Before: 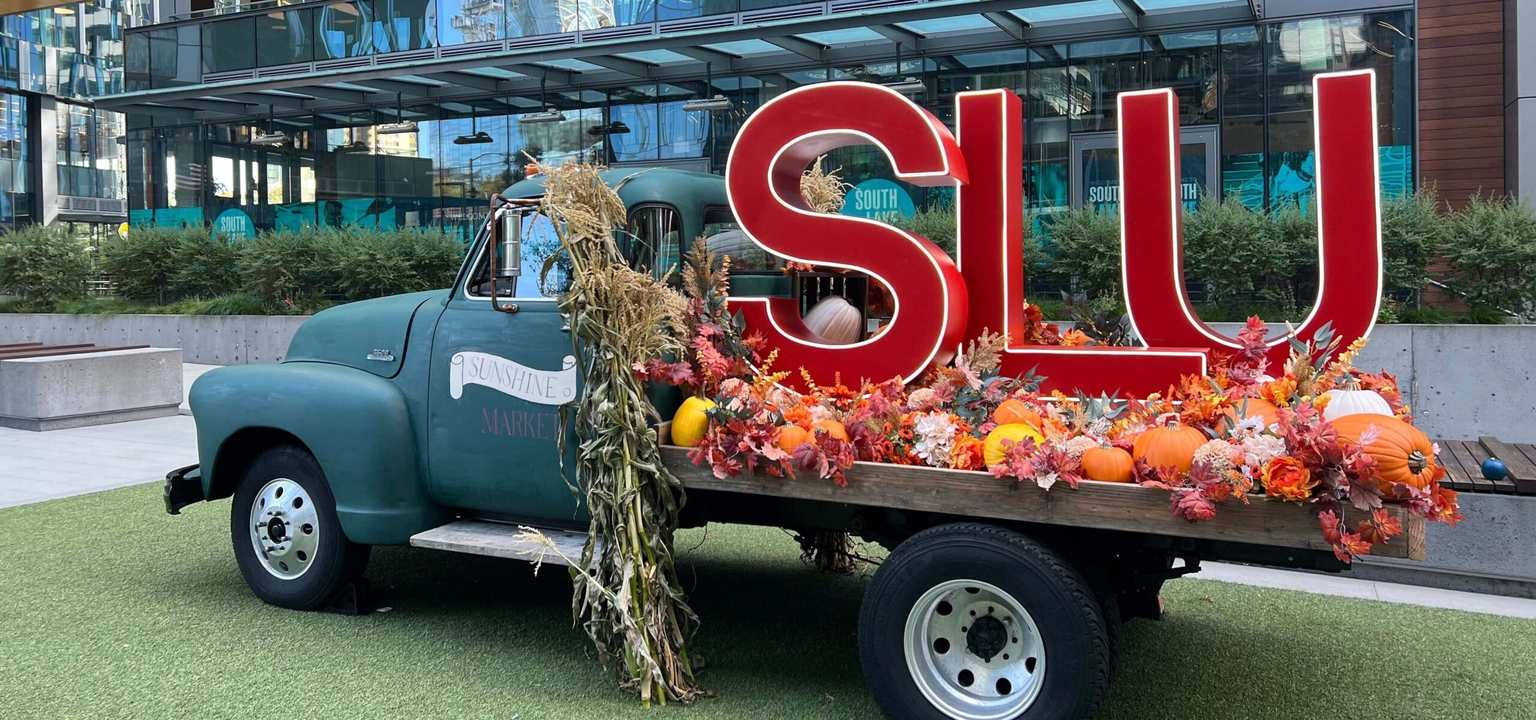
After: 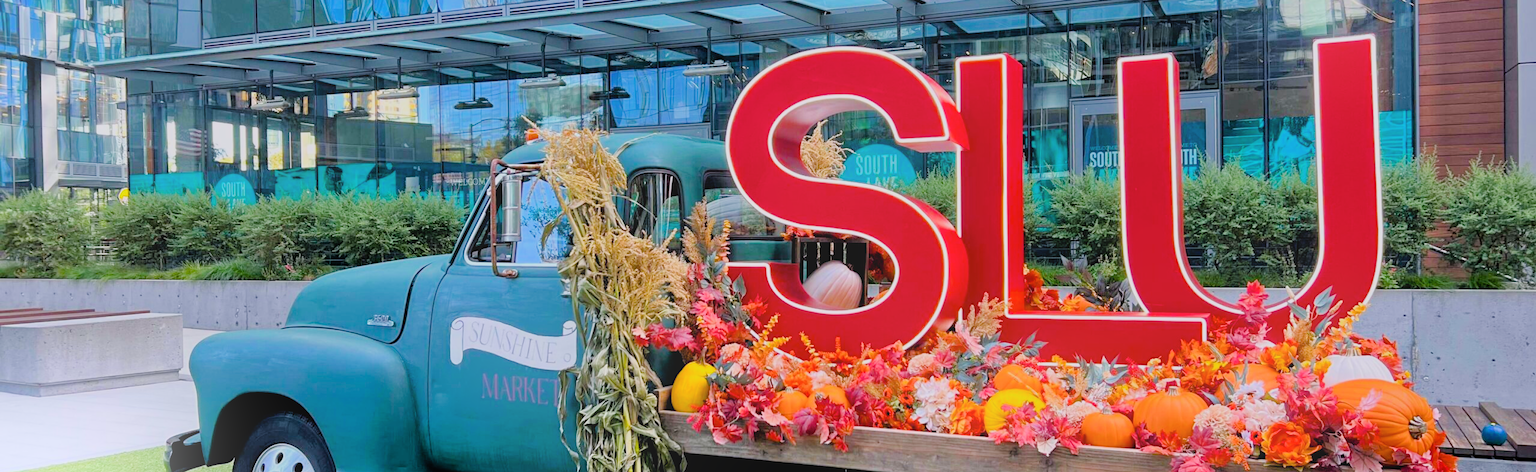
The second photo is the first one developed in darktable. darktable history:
color balance rgb: linear chroma grading › global chroma 15%, perceptual saturation grading › global saturation 30%
color calibration: illuminant custom, x 0.348, y 0.366, temperature 4940.58 K
bloom: threshold 82.5%, strength 16.25%
tone equalizer: -7 EV 0.15 EV, -6 EV 0.6 EV, -5 EV 1.15 EV, -4 EV 1.33 EV, -3 EV 1.15 EV, -2 EV 0.6 EV, -1 EV 0.15 EV, mask exposure compensation -0.5 EV
filmic rgb: black relative exposure -7.65 EV, white relative exposure 4.56 EV, hardness 3.61
crop and rotate: top 4.848%, bottom 29.503%
